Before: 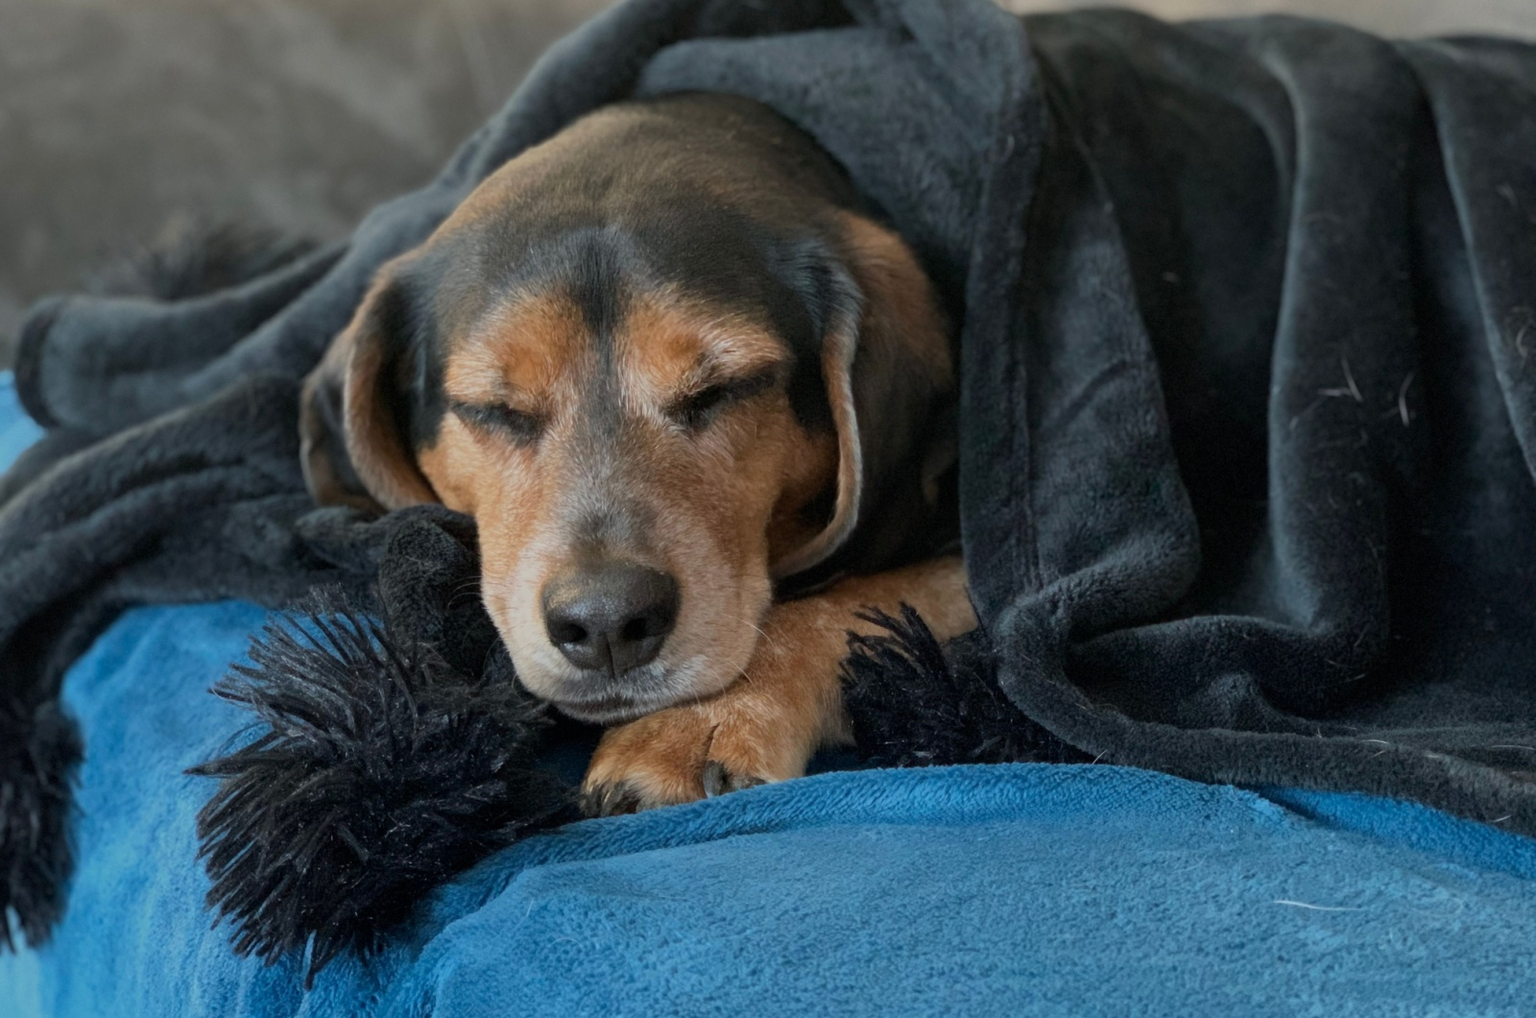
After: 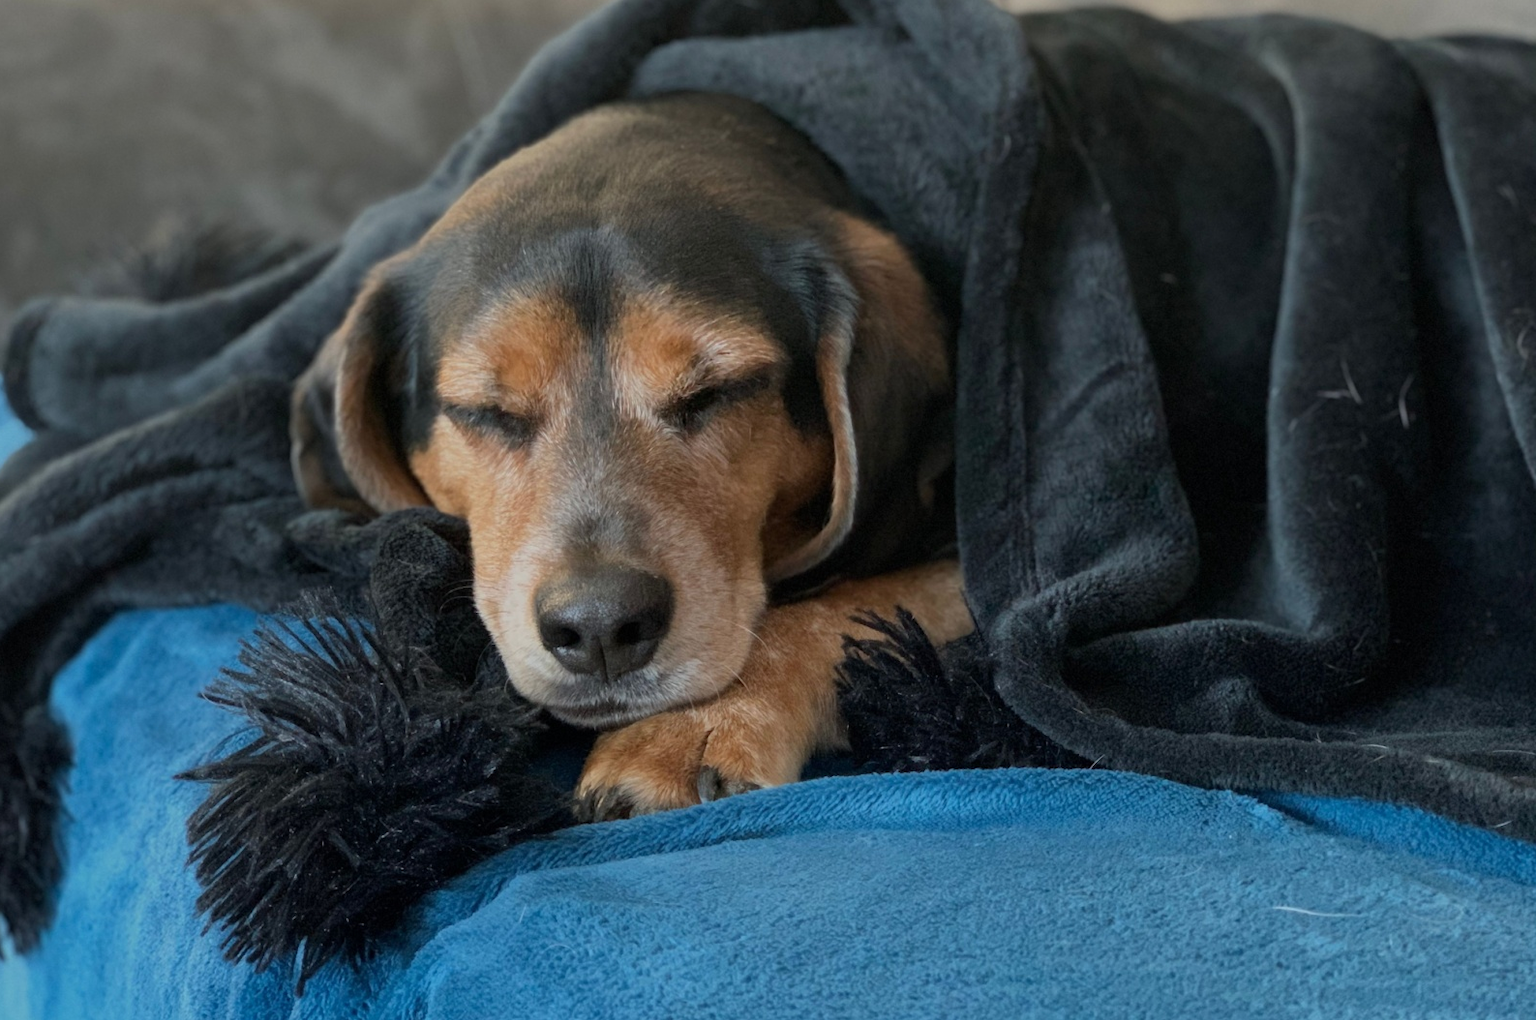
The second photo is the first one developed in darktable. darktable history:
crop and rotate: left 0.76%, top 0.162%, bottom 0.404%
